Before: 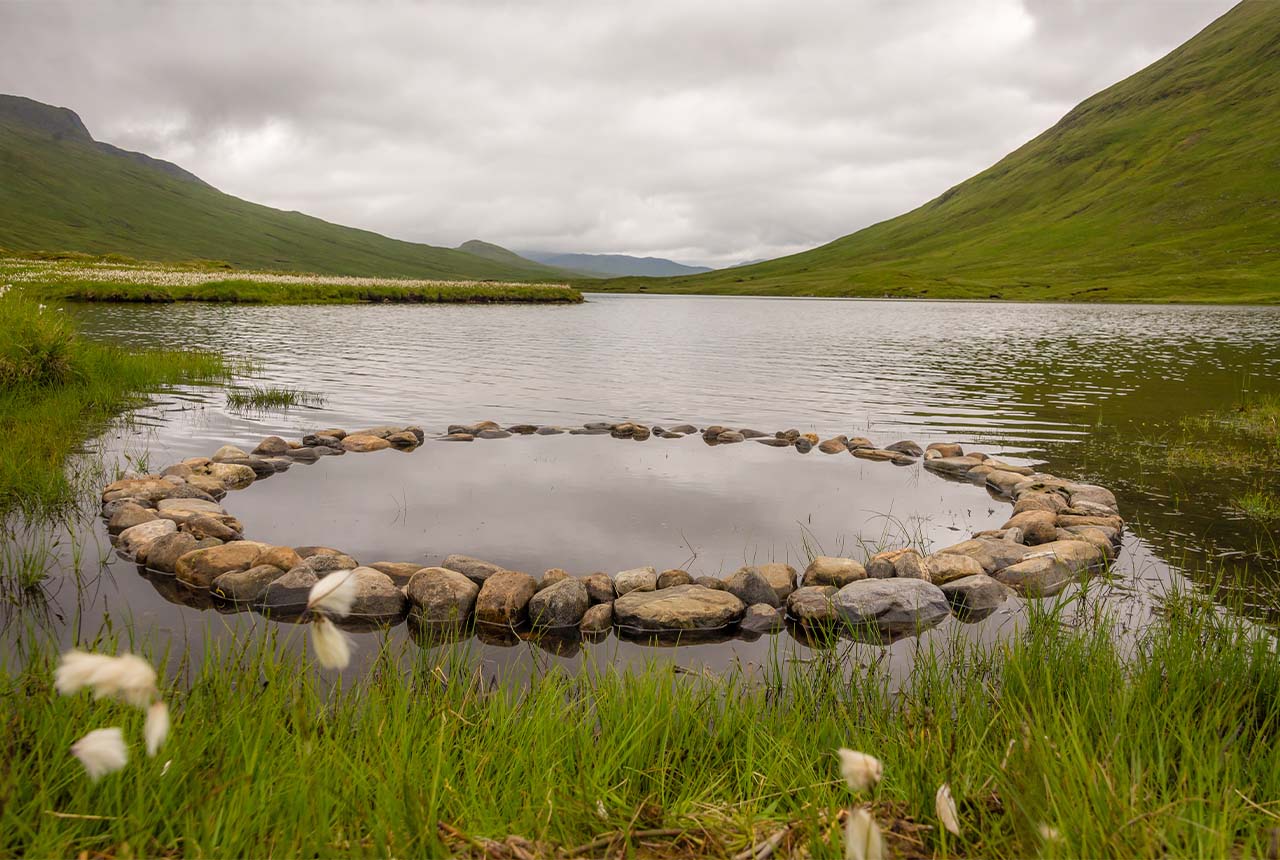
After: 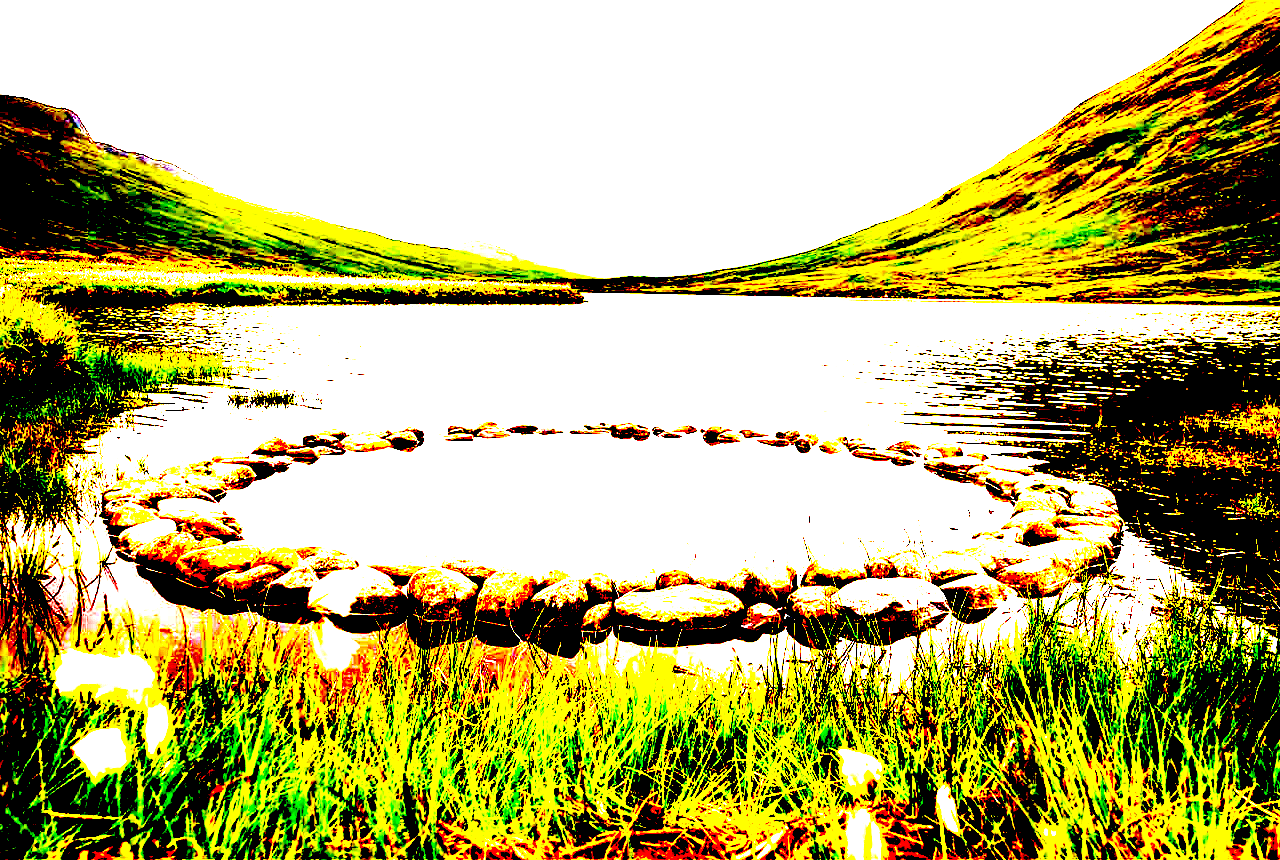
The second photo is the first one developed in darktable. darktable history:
contrast equalizer: y [[0.5, 0.501, 0.525, 0.597, 0.58, 0.514], [0.5 ×6], [0.5 ×6], [0 ×6], [0 ×6]]
exposure: black level correction 0.1, exposure 3 EV, compensate highlight preservation false
